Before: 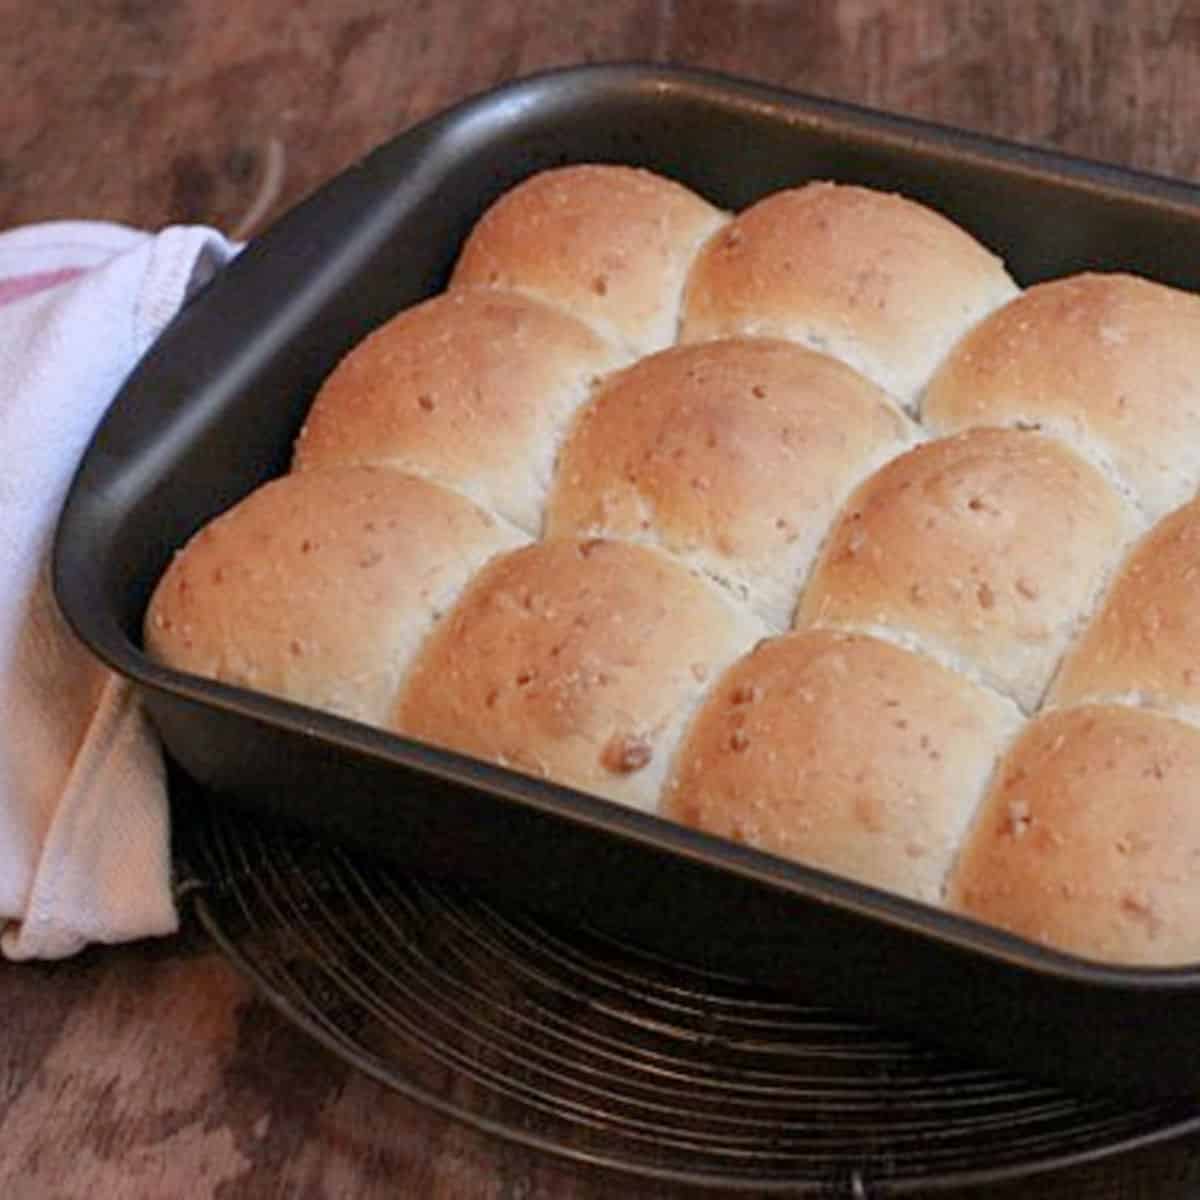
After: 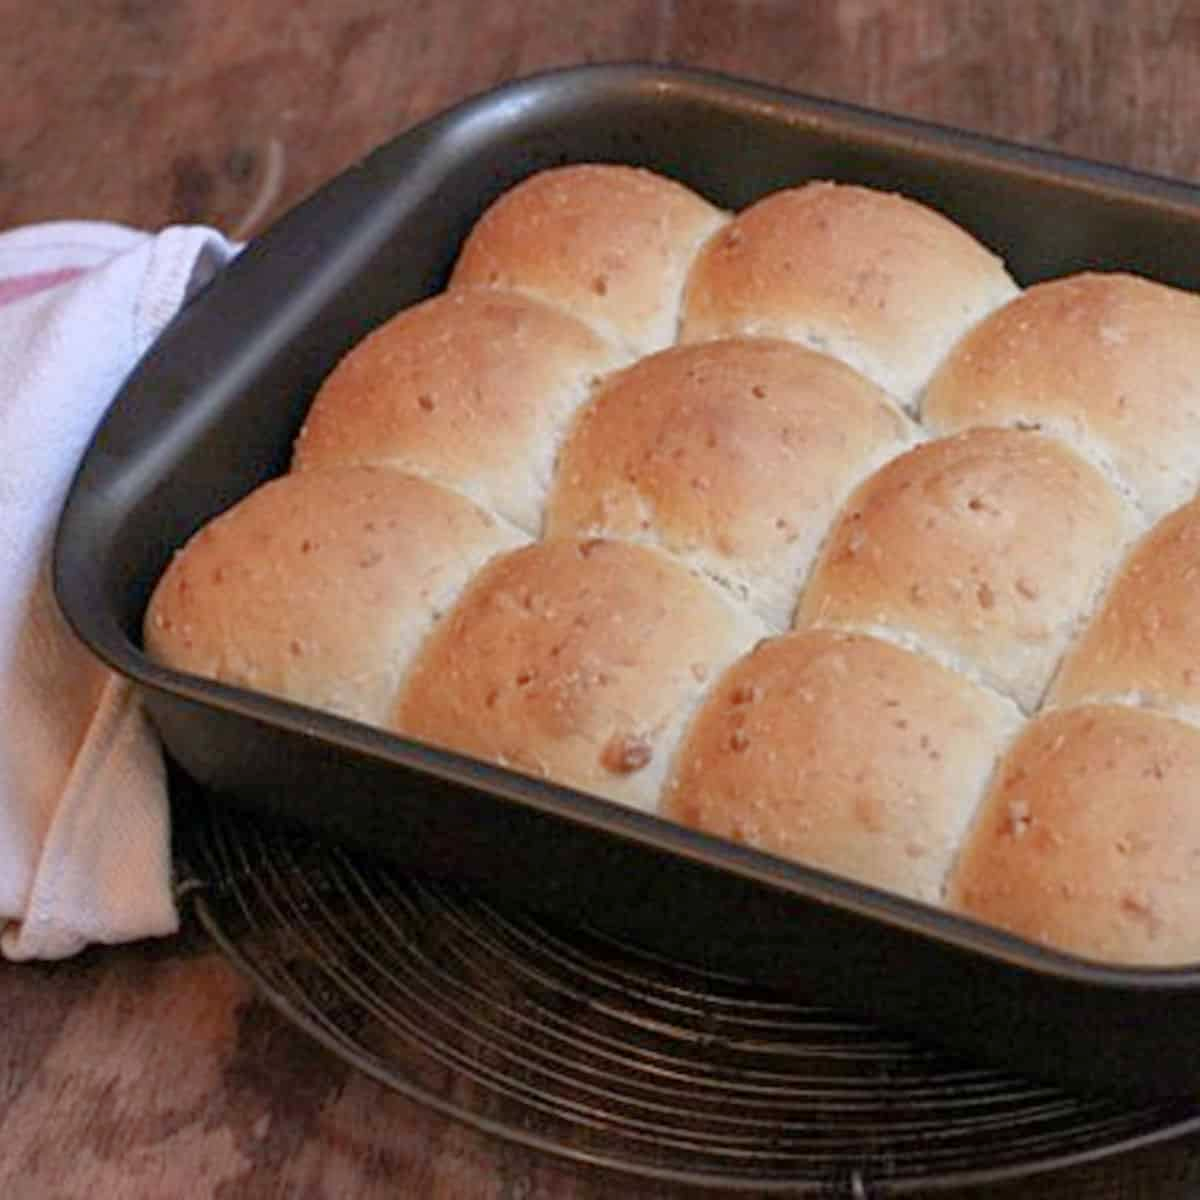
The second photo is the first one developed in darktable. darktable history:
white balance: emerald 1
rgb curve: curves: ch0 [(0, 0) (0.053, 0.068) (0.122, 0.128) (1, 1)]
